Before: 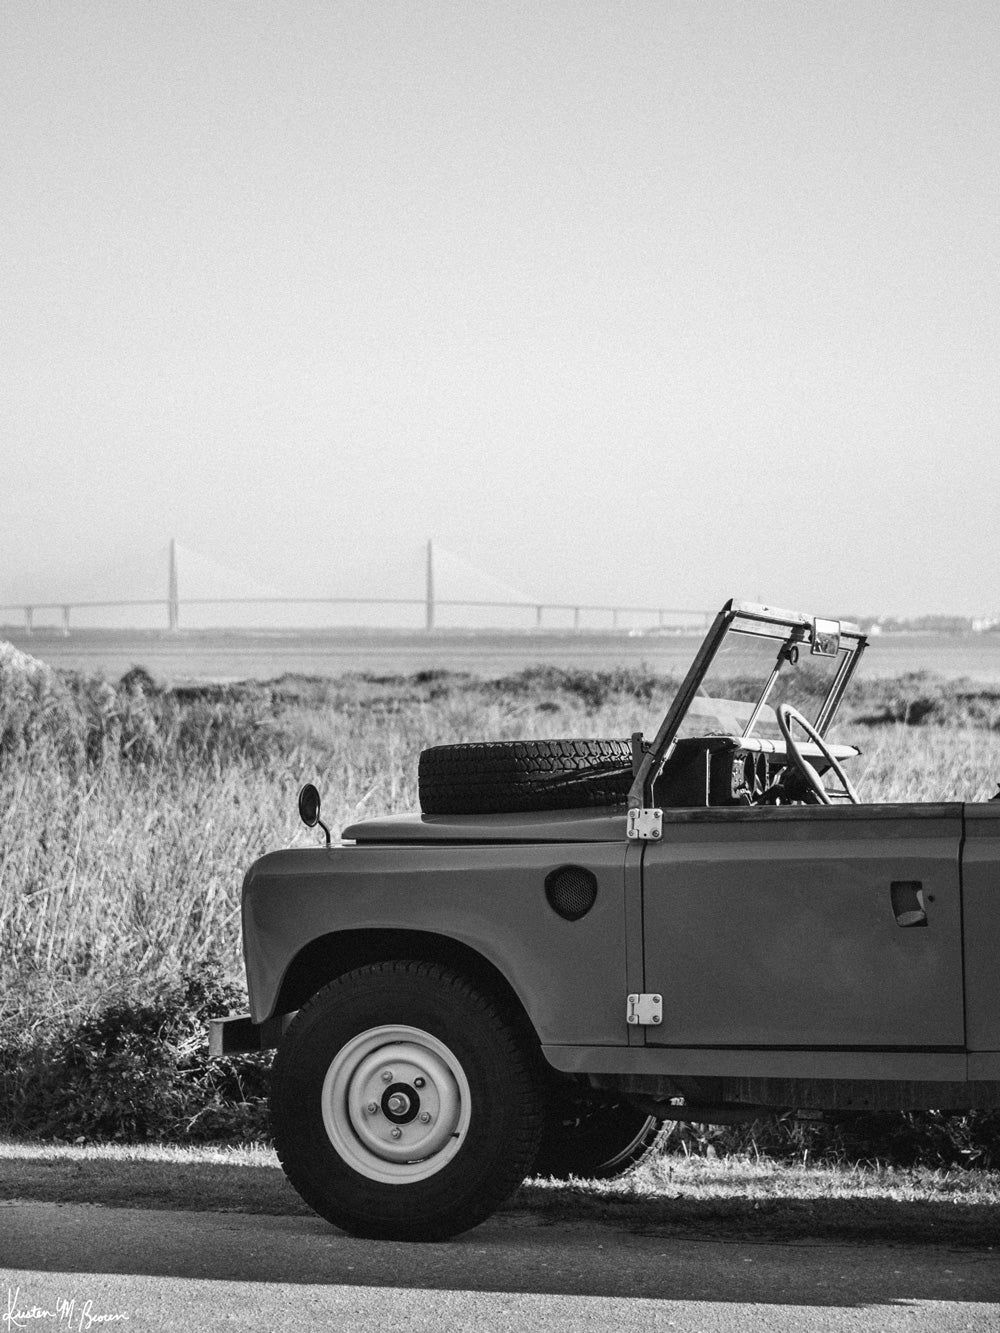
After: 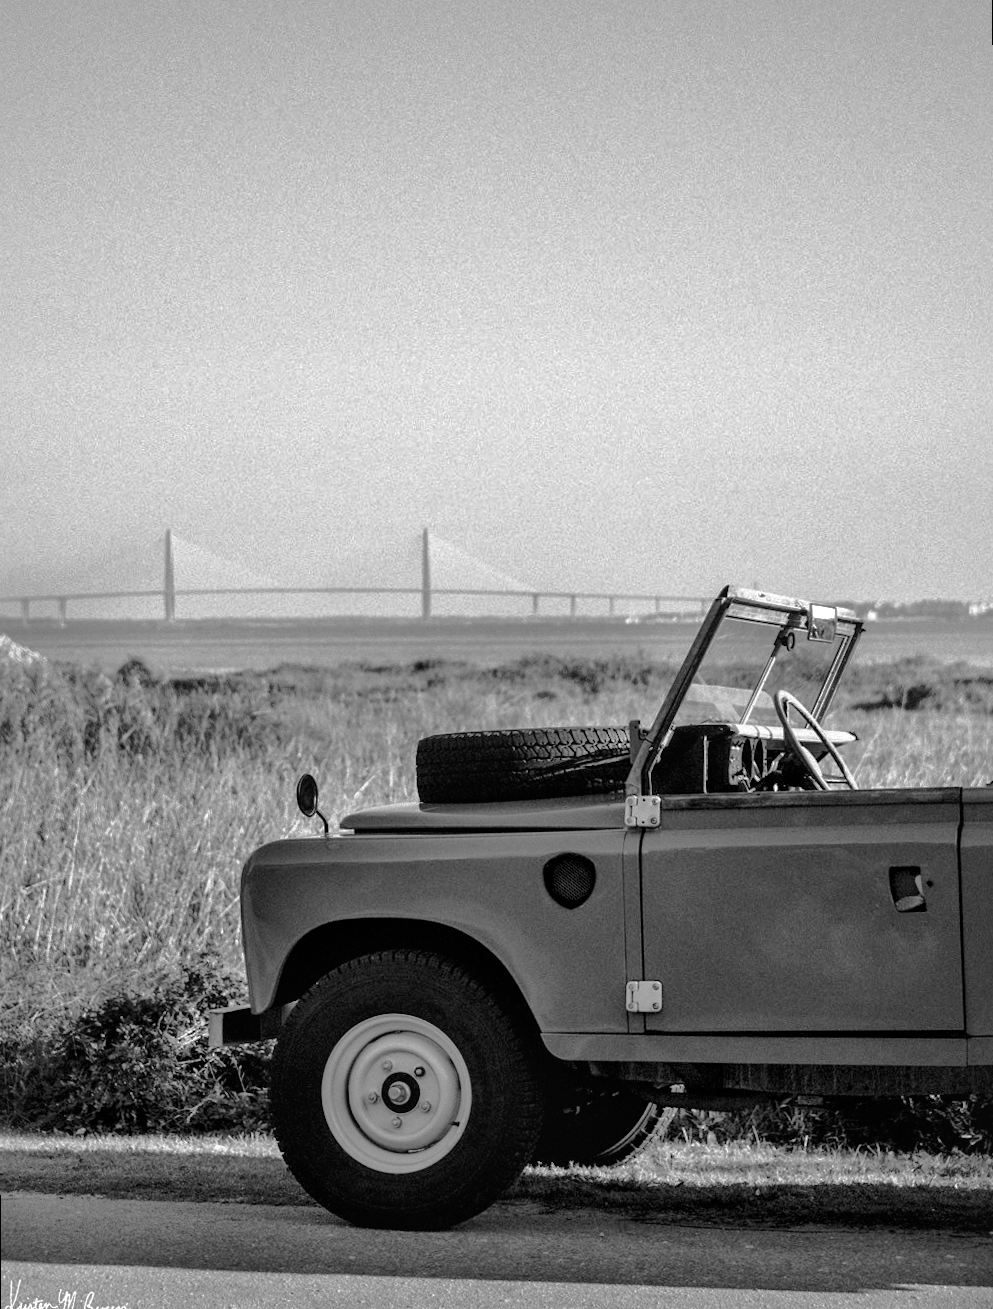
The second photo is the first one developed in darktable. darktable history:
base curve: curves: ch0 [(0, 0) (0.826, 0.587) (1, 1)]
tone curve: curves: ch0 [(0, 0) (0.003, 0.03) (0.011, 0.03) (0.025, 0.033) (0.044, 0.038) (0.069, 0.057) (0.1, 0.109) (0.136, 0.174) (0.177, 0.243) (0.224, 0.313) (0.277, 0.391) (0.335, 0.464) (0.399, 0.515) (0.468, 0.563) (0.543, 0.616) (0.623, 0.679) (0.709, 0.766) (0.801, 0.865) (0.898, 0.948) (1, 1)], preserve colors none
rotate and perspective: rotation -0.45°, automatic cropping original format, crop left 0.008, crop right 0.992, crop top 0.012, crop bottom 0.988
local contrast: mode bilateral grid, contrast 20, coarseness 50, detail 141%, midtone range 0.2
